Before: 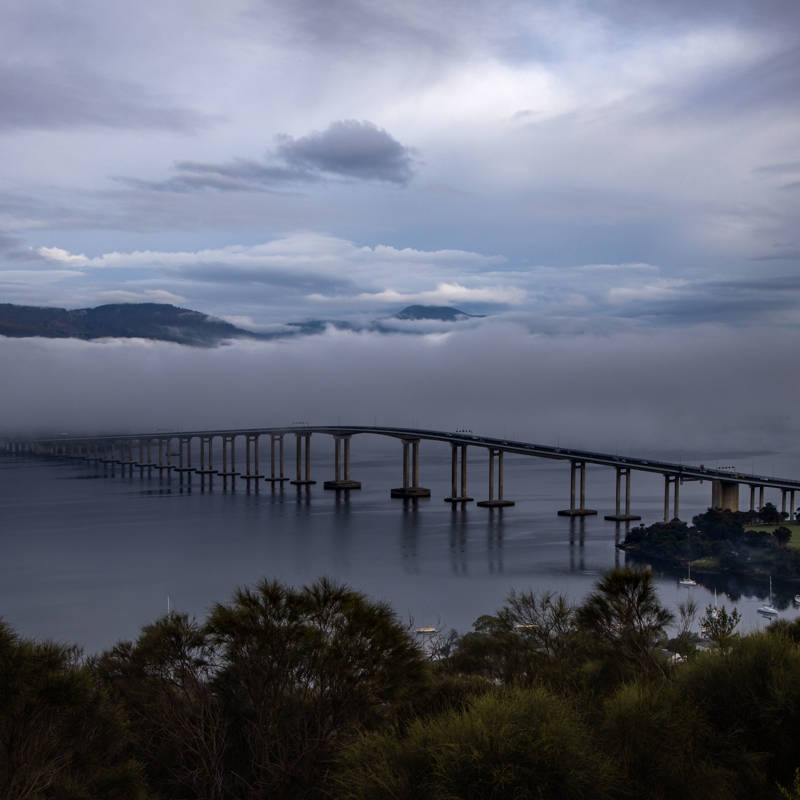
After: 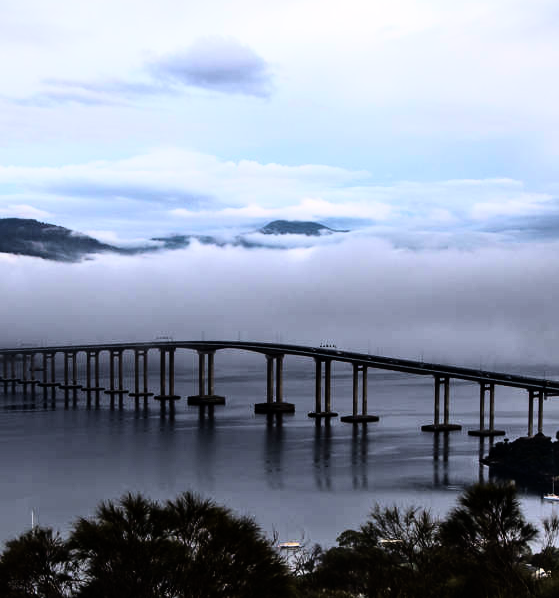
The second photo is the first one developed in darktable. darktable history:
crop and rotate: left 17.046%, top 10.659%, right 12.989%, bottom 14.553%
white balance: emerald 1
rgb curve: curves: ch0 [(0, 0) (0.21, 0.15) (0.24, 0.21) (0.5, 0.75) (0.75, 0.96) (0.89, 0.99) (1, 1)]; ch1 [(0, 0.02) (0.21, 0.13) (0.25, 0.2) (0.5, 0.67) (0.75, 0.9) (0.89, 0.97) (1, 1)]; ch2 [(0, 0.02) (0.21, 0.13) (0.25, 0.2) (0.5, 0.67) (0.75, 0.9) (0.89, 0.97) (1, 1)], compensate middle gray true
